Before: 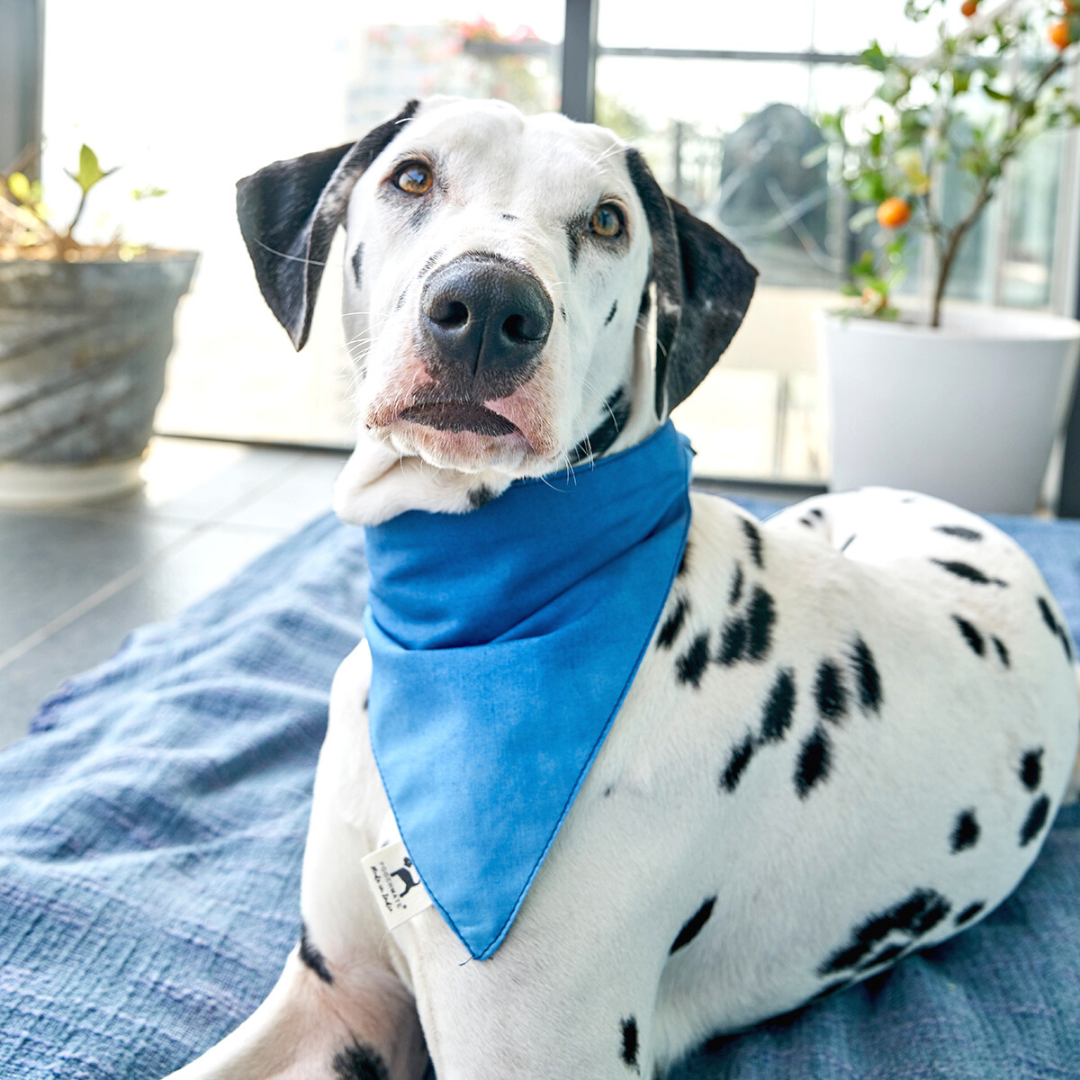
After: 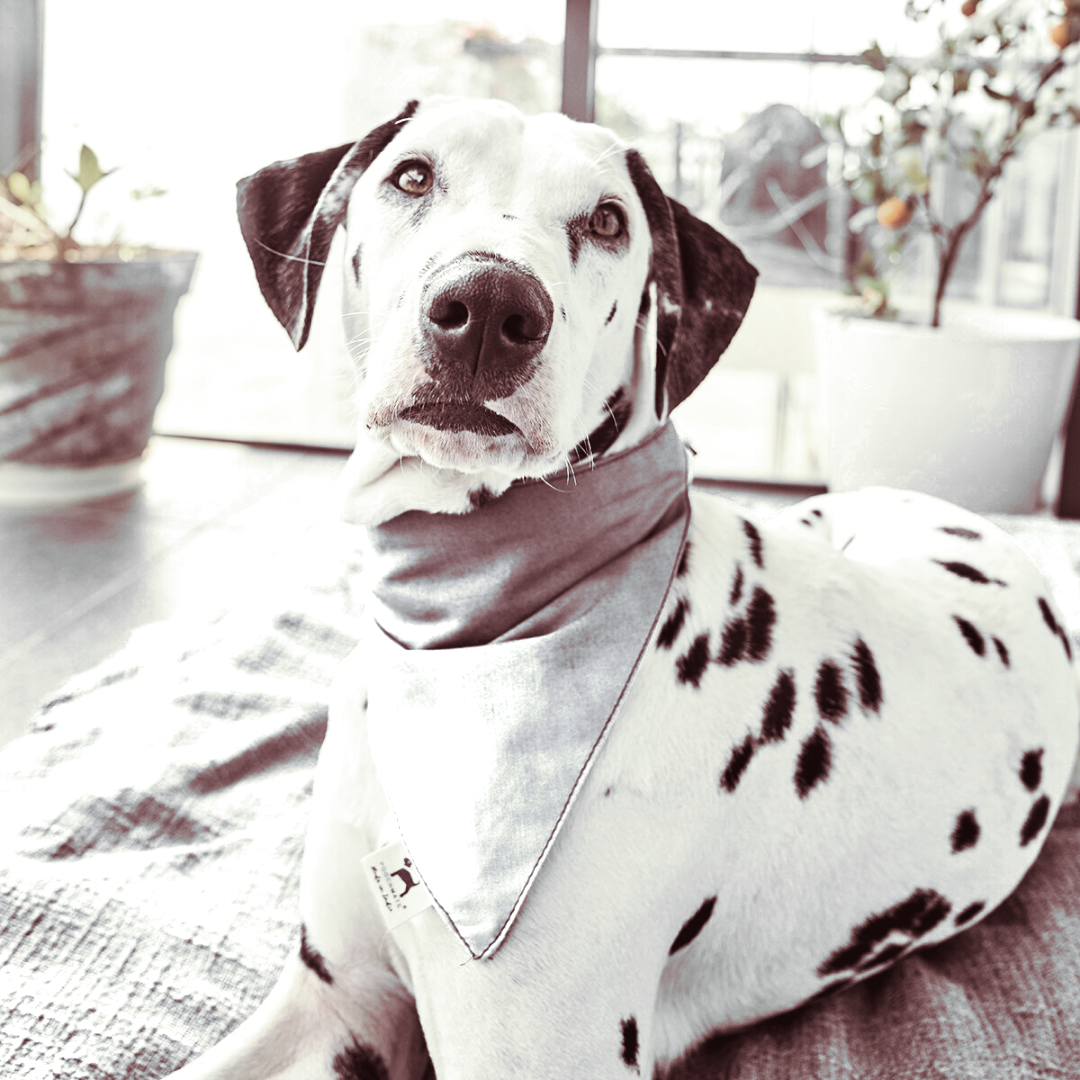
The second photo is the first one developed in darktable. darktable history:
split-toning: on, module defaults
tone curve: curves: ch0 [(0, 0.032) (0.181, 0.156) (0.751, 0.829) (1, 1)], color space Lab, linked channels, preserve colors none
color zones: curves: ch0 [(0, 0.613) (0.01, 0.613) (0.245, 0.448) (0.498, 0.529) (0.642, 0.665) (0.879, 0.777) (0.99, 0.613)]; ch1 [(0, 0.035) (0.121, 0.189) (0.259, 0.197) (0.415, 0.061) (0.589, 0.022) (0.732, 0.022) (0.857, 0.026) (0.991, 0.053)]
